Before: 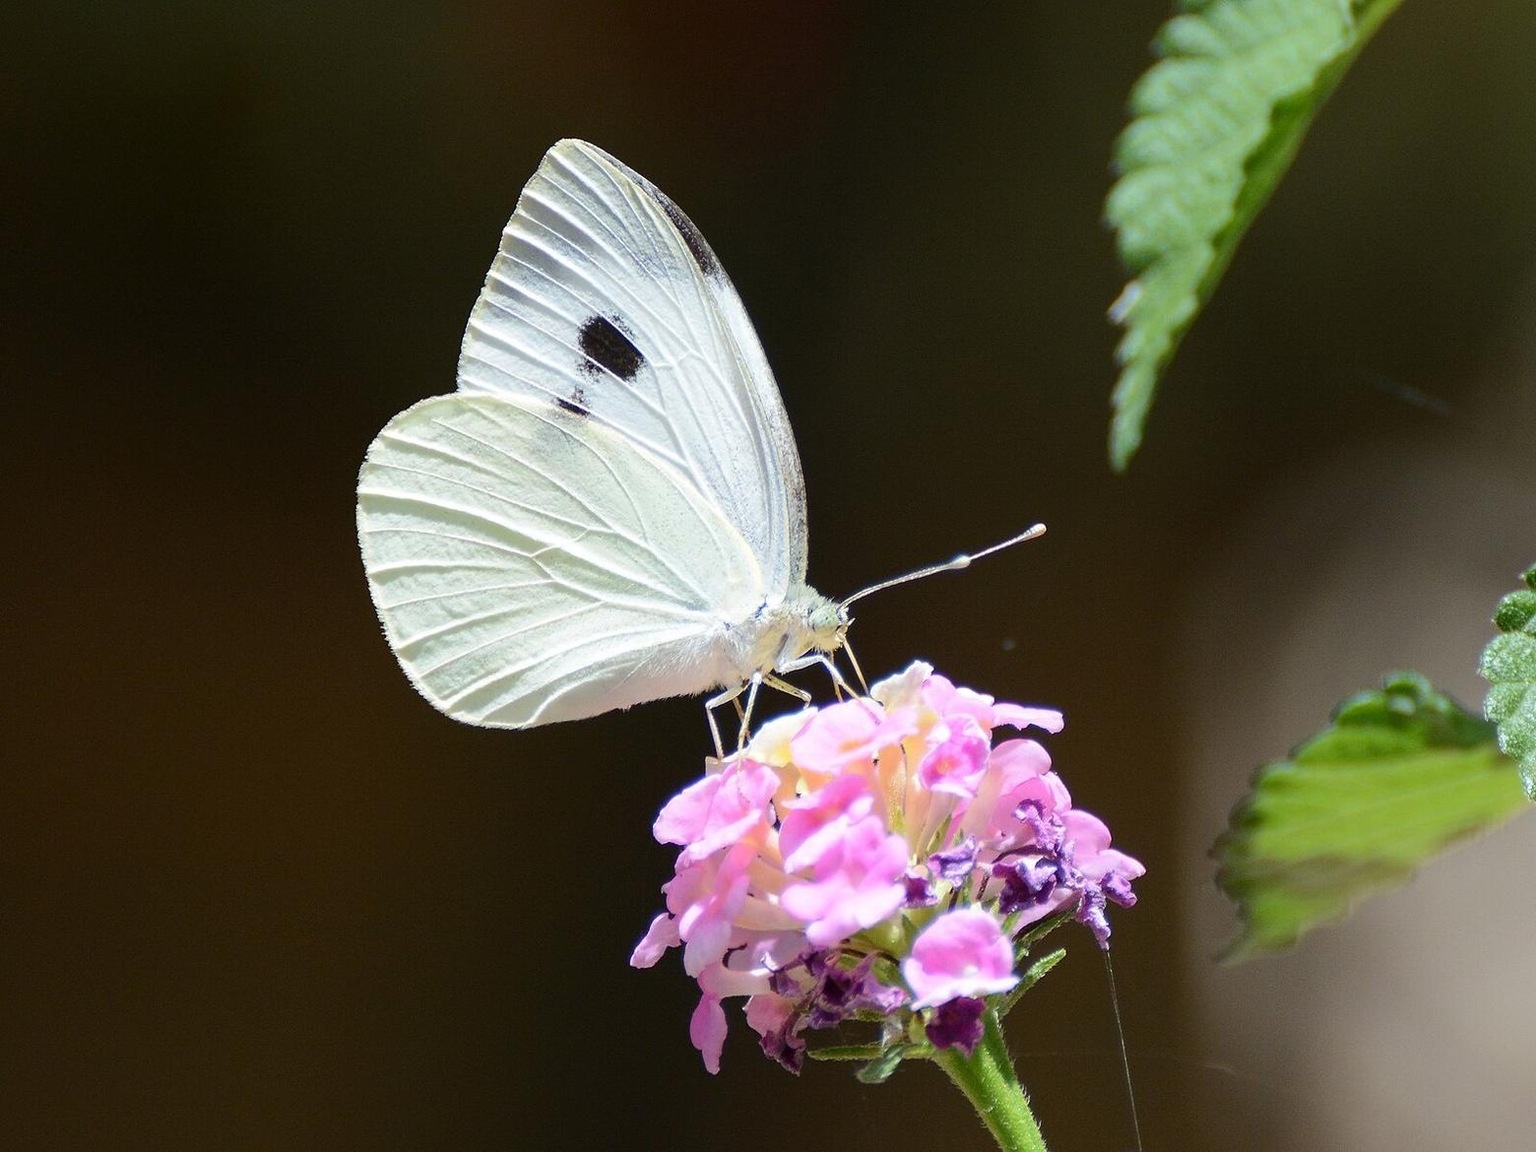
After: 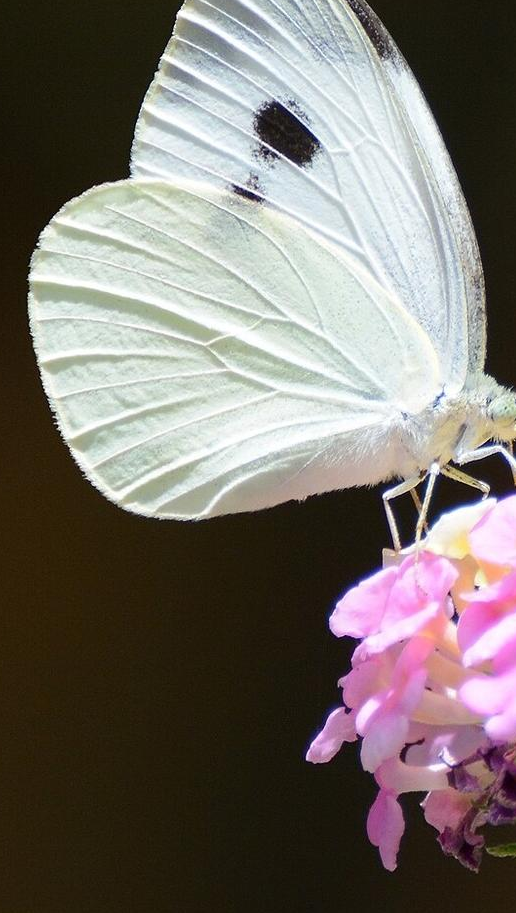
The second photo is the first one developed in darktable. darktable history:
crop and rotate: left 21.426%, top 18.875%, right 45.47%, bottom 3.006%
